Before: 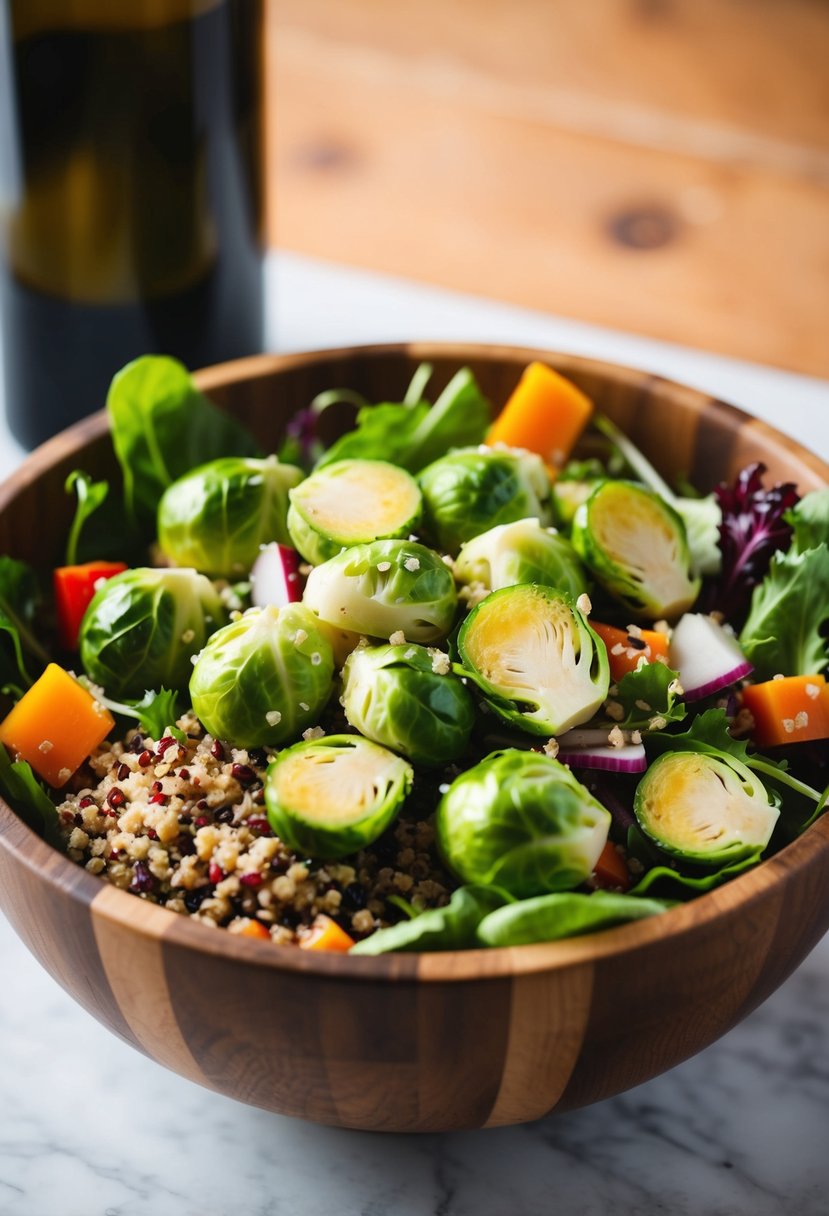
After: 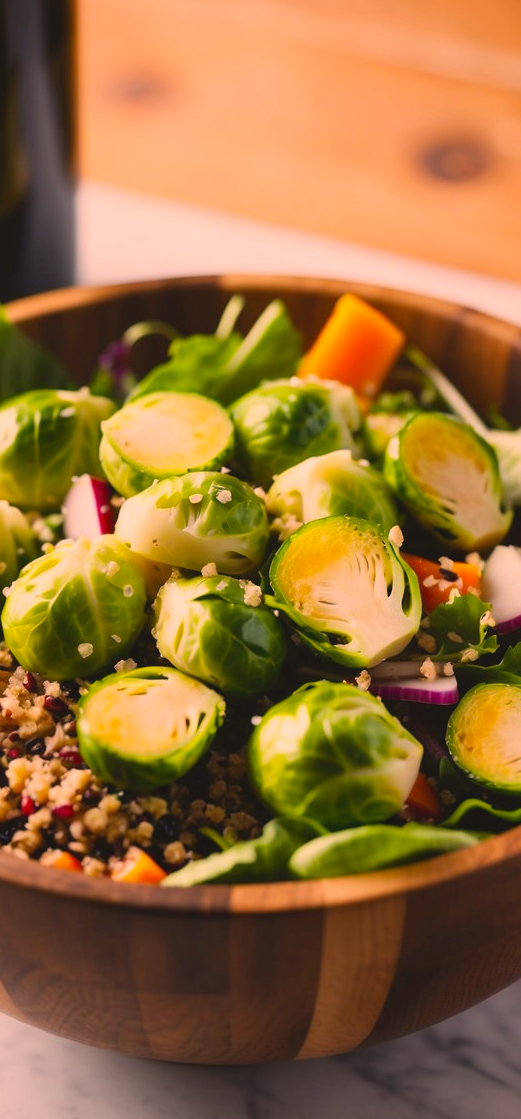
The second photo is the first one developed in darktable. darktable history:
contrast brightness saturation: contrast -0.106
color correction: highlights a* 22.65, highlights b* 22.11
crop and rotate: left 22.771%, top 5.637%, right 14.295%, bottom 2.311%
